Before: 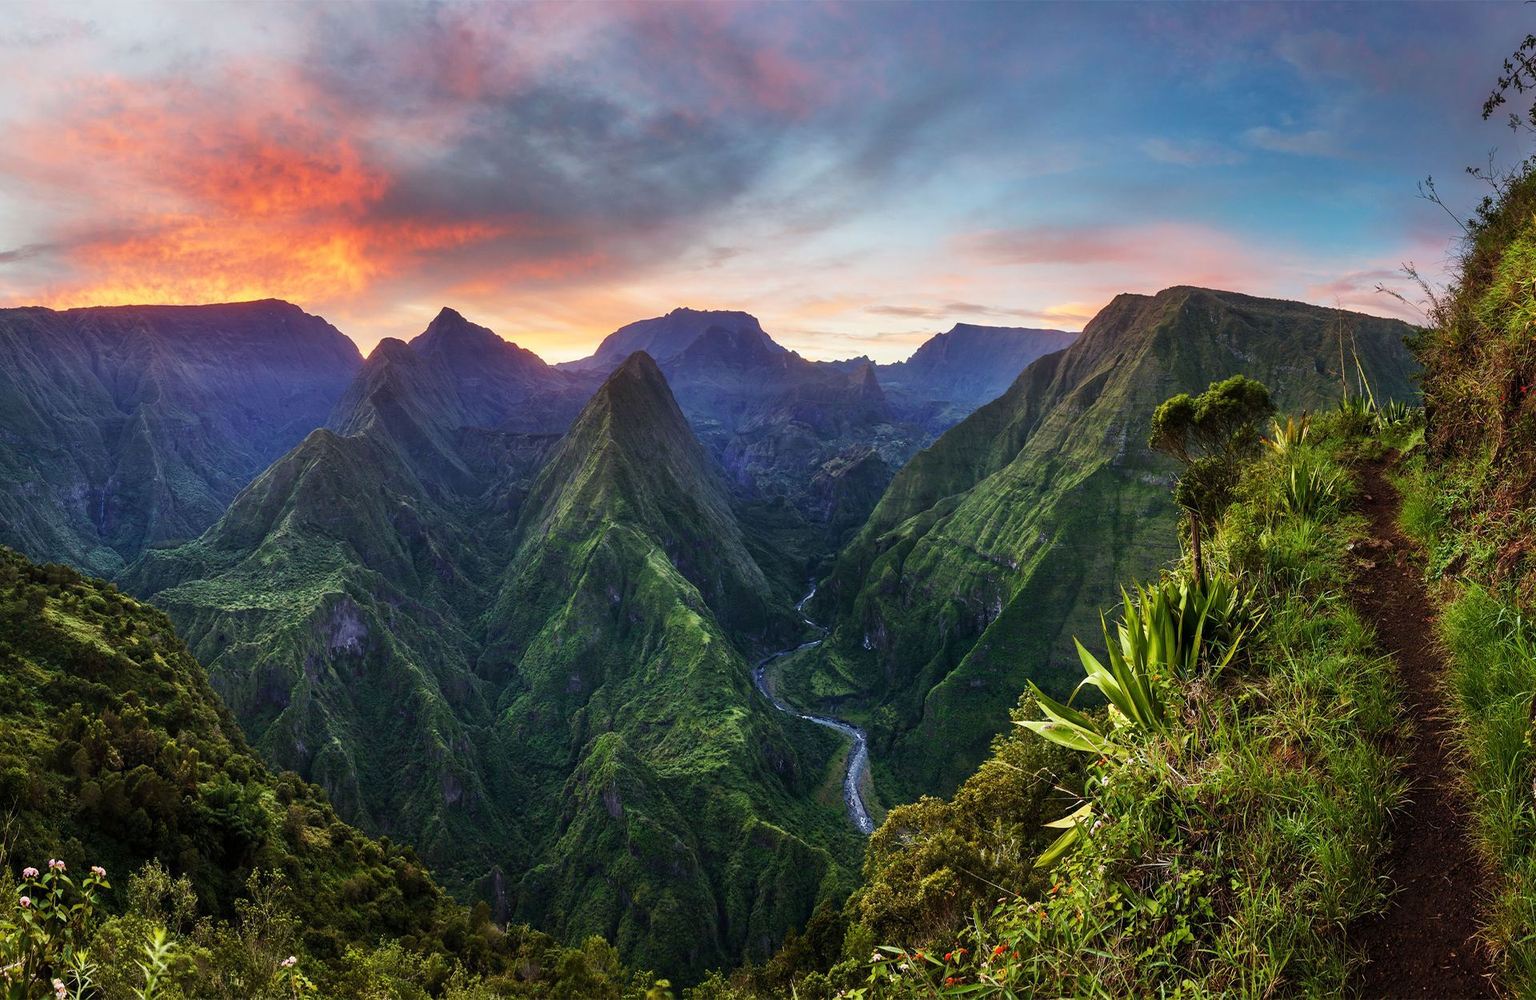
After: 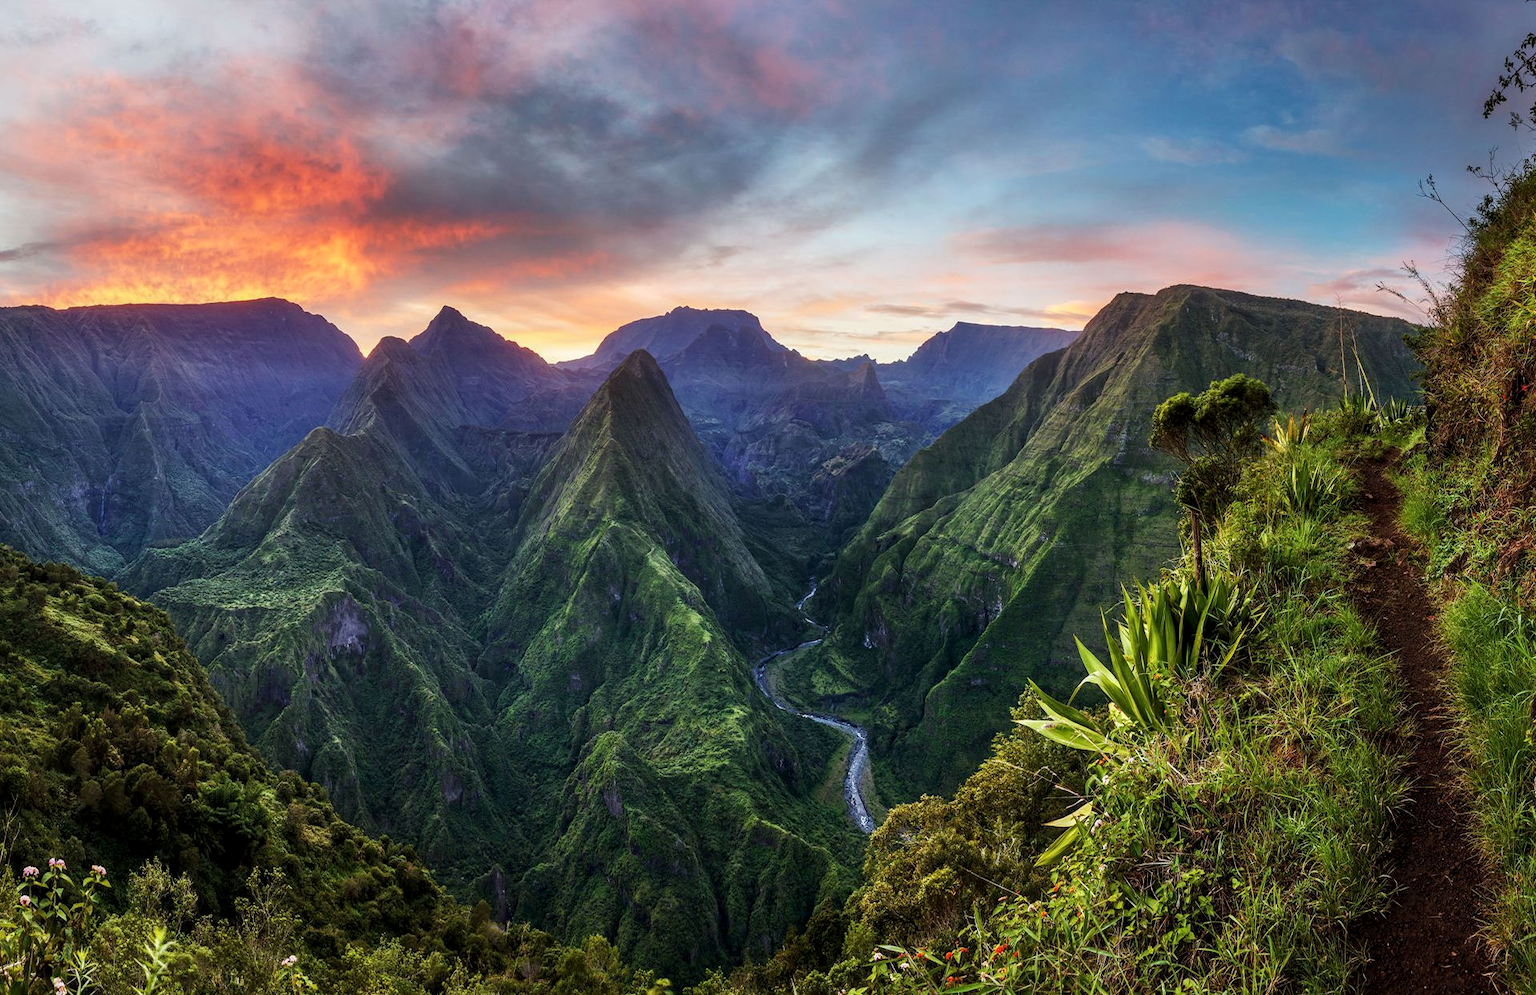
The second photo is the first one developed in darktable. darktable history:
local contrast: on, module defaults
crop: top 0.23%, bottom 0.206%
